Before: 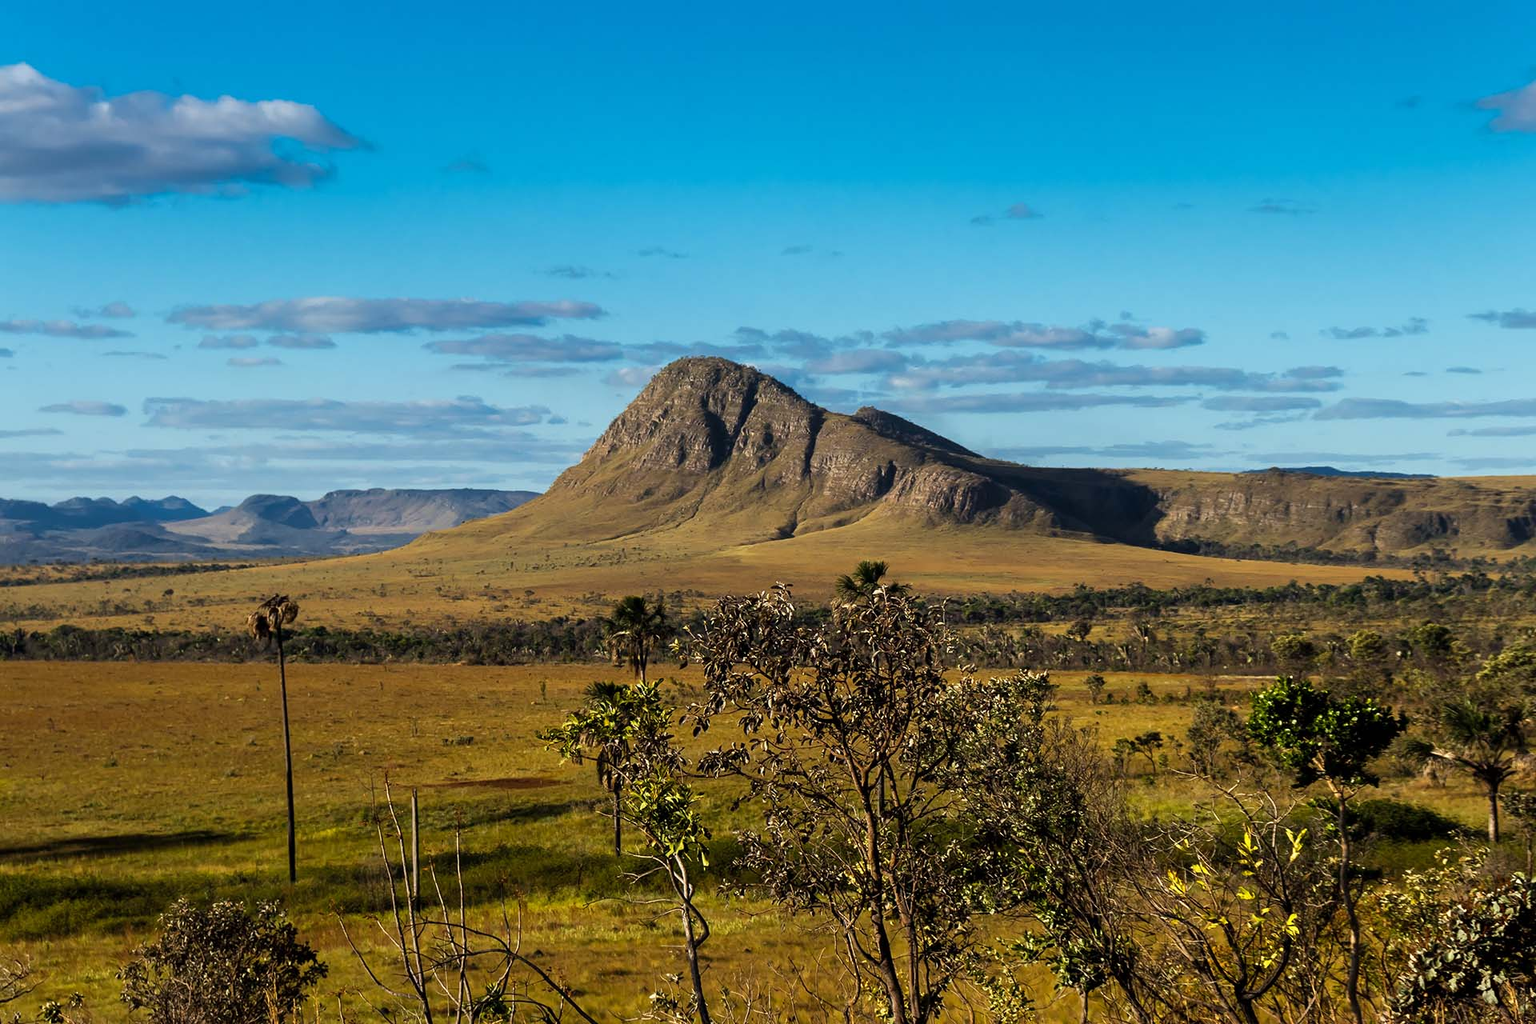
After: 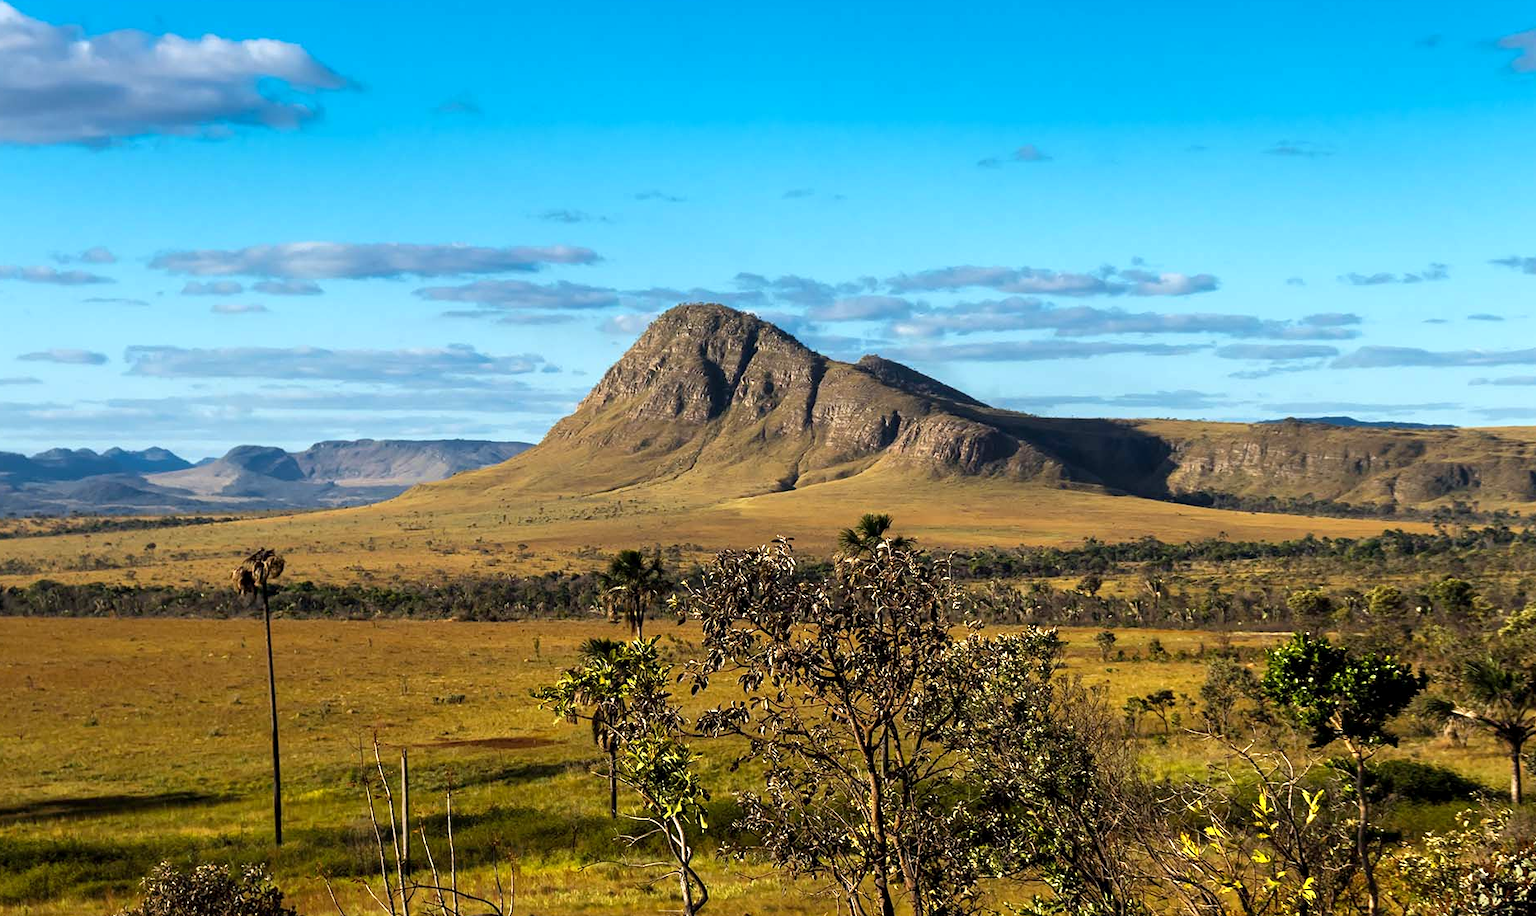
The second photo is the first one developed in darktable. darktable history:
tone equalizer: on, module defaults
crop: left 1.478%, top 6.1%, right 1.457%, bottom 6.963%
exposure: black level correction 0.001, exposure 0.499 EV, compensate exposure bias true, compensate highlight preservation false
